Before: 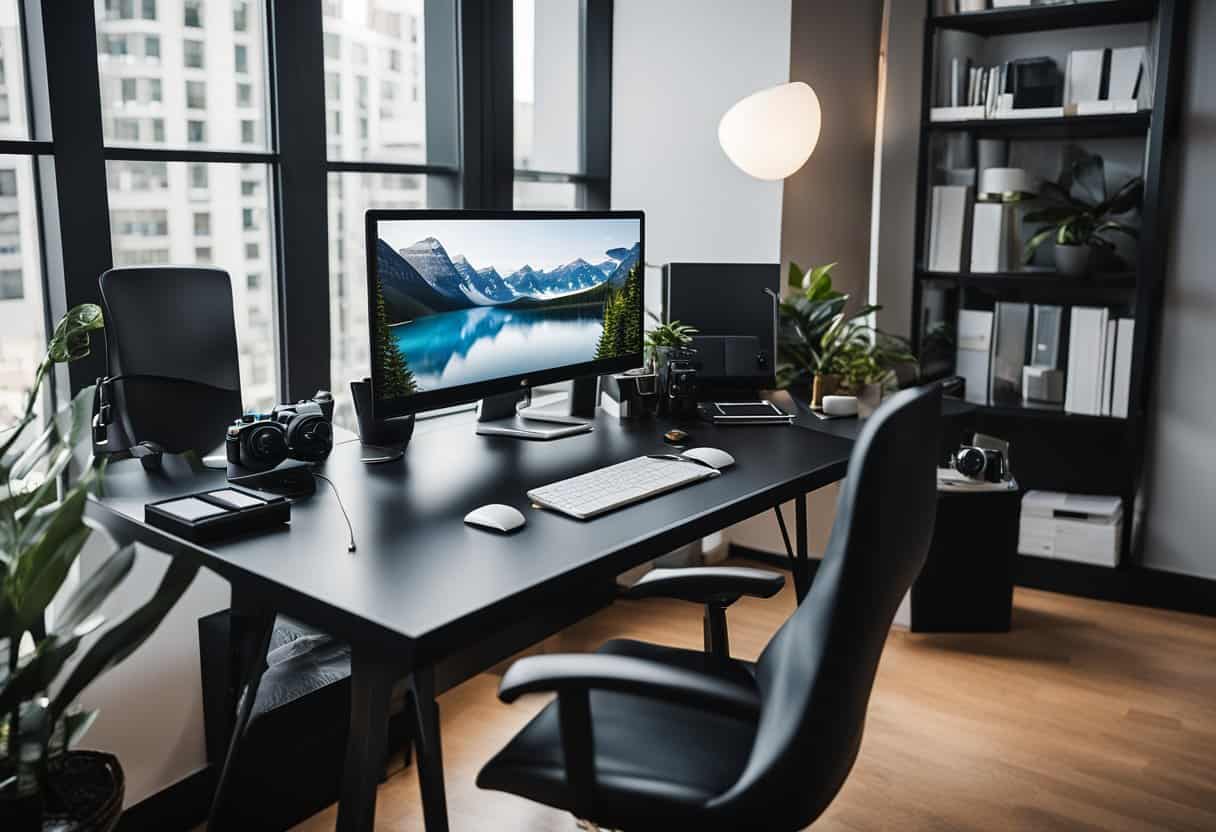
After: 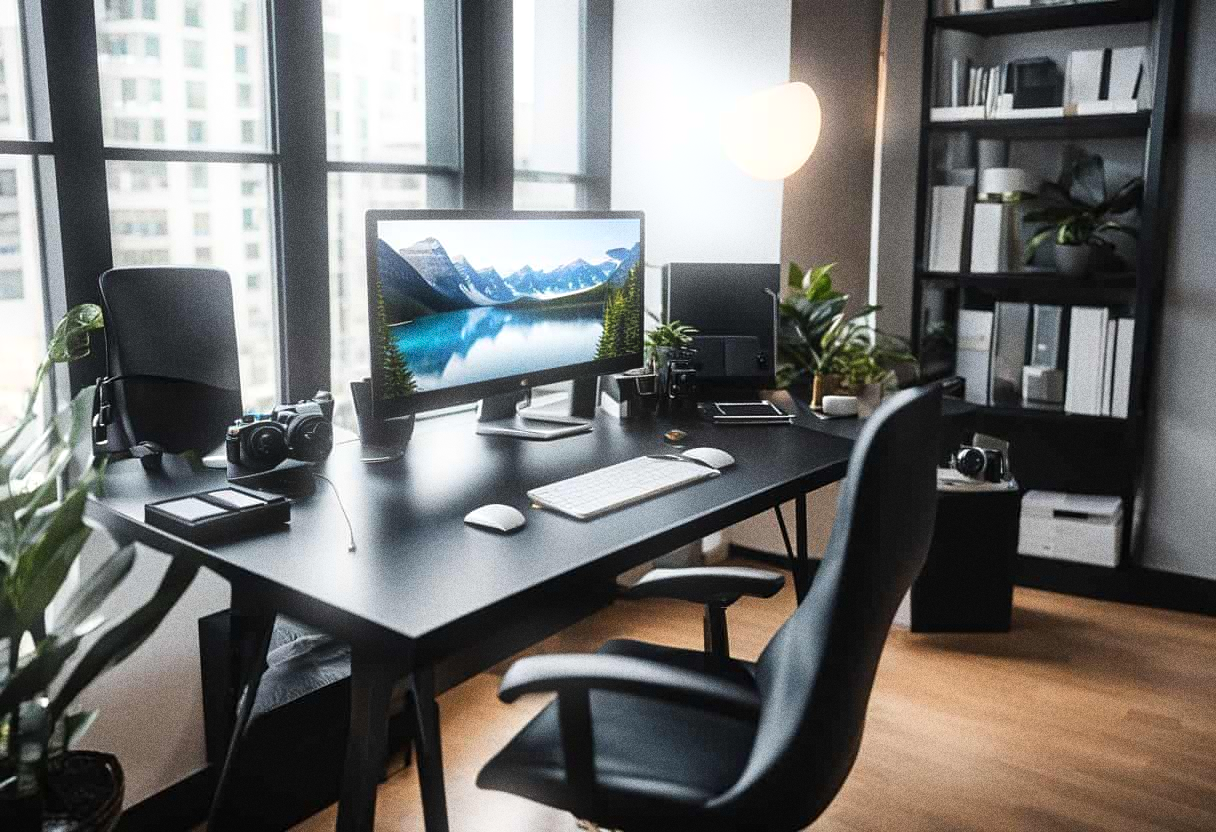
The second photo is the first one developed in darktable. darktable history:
grain: coarseness 0.09 ISO, strength 40%
exposure: exposure 0.161 EV, compensate highlight preservation false
bloom: size 5%, threshold 95%, strength 15%
